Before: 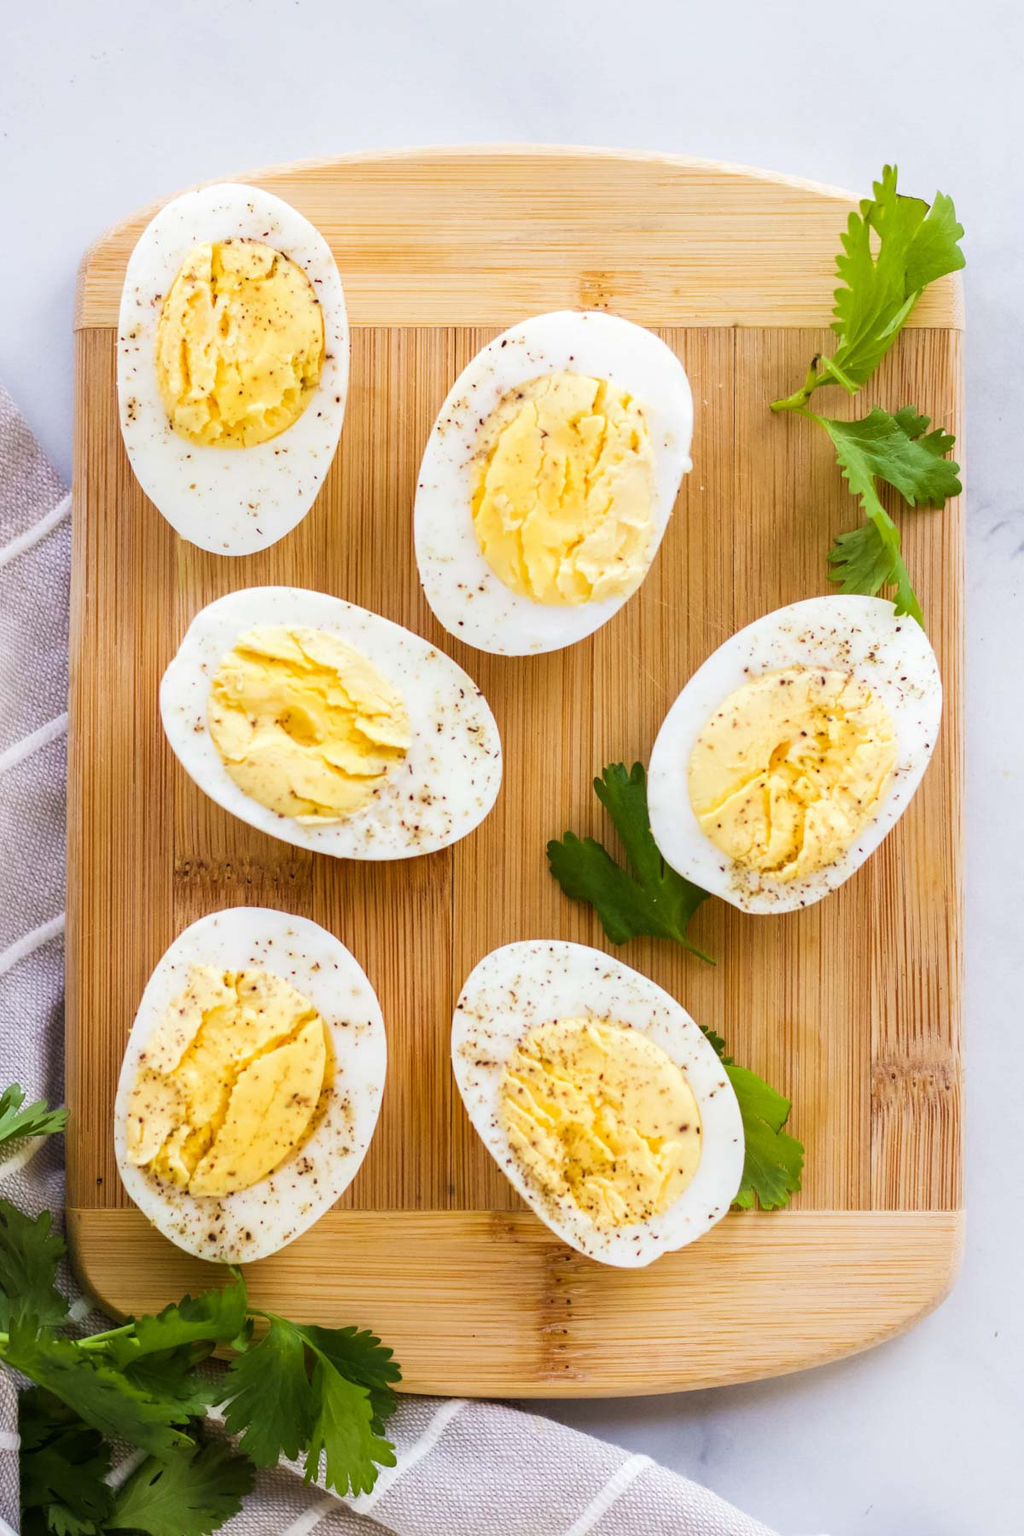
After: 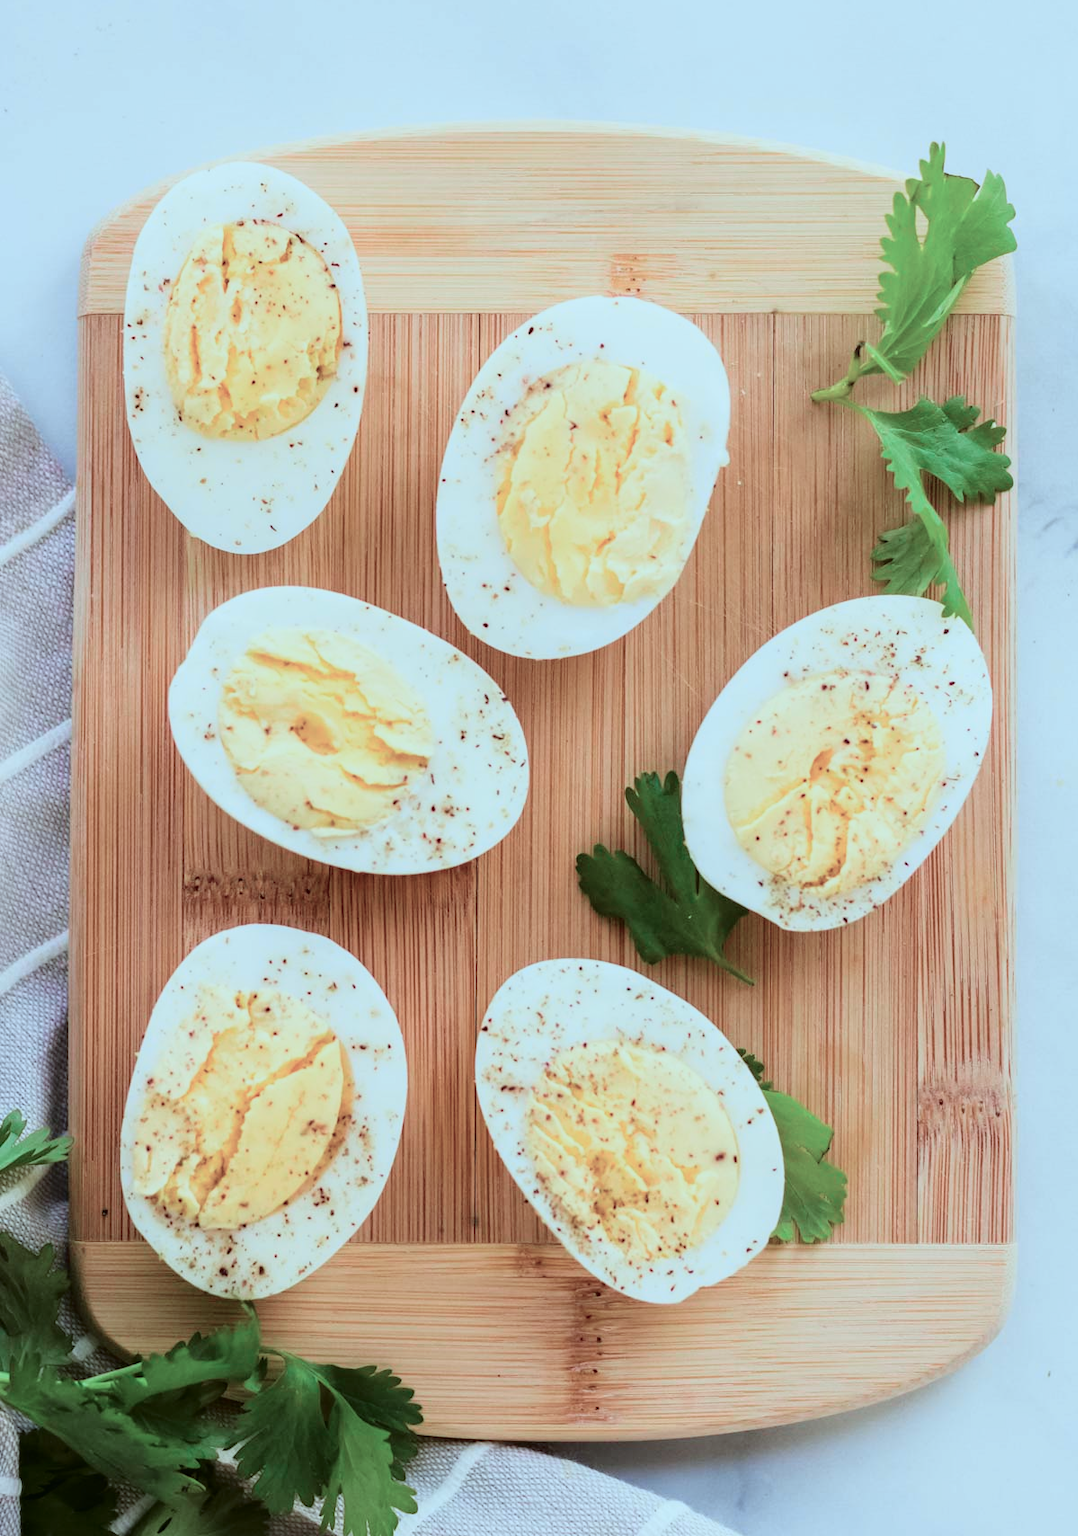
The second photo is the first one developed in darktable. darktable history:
tone curve: curves: ch0 [(0, 0.009) (0.105, 0.069) (0.195, 0.154) (0.289, 0.278) (0.384, 0.391) (0.513, 0.53) (0.66, 0.667) (0.895, 0.863) (1, 0.919)]; ch1 [(0, 0) (0.161, 0.092) (0.35, 0.33) (0.403, 0.395) (0.456, 0.469) (0.502, 0.499) (0.519, 0.514) (0.576, 0.587) (0.642, 0.645) (0.701, 0.742) (1, 0.942)]; ch2 [(0, 0) (0.371, 0.362) (0.437, 0.437) (0.501, 0.5) (0.53, 0.528) (0.569, 0.551) (0.619, 0.58) (0.883, 0.752) (1, 0.929)], color space Lab, independent channels, preserve colors none
color correction: highlights a* -10.14, highlights b* -9.93
crop and rotate: top 1.972%, bottom 3.069%
